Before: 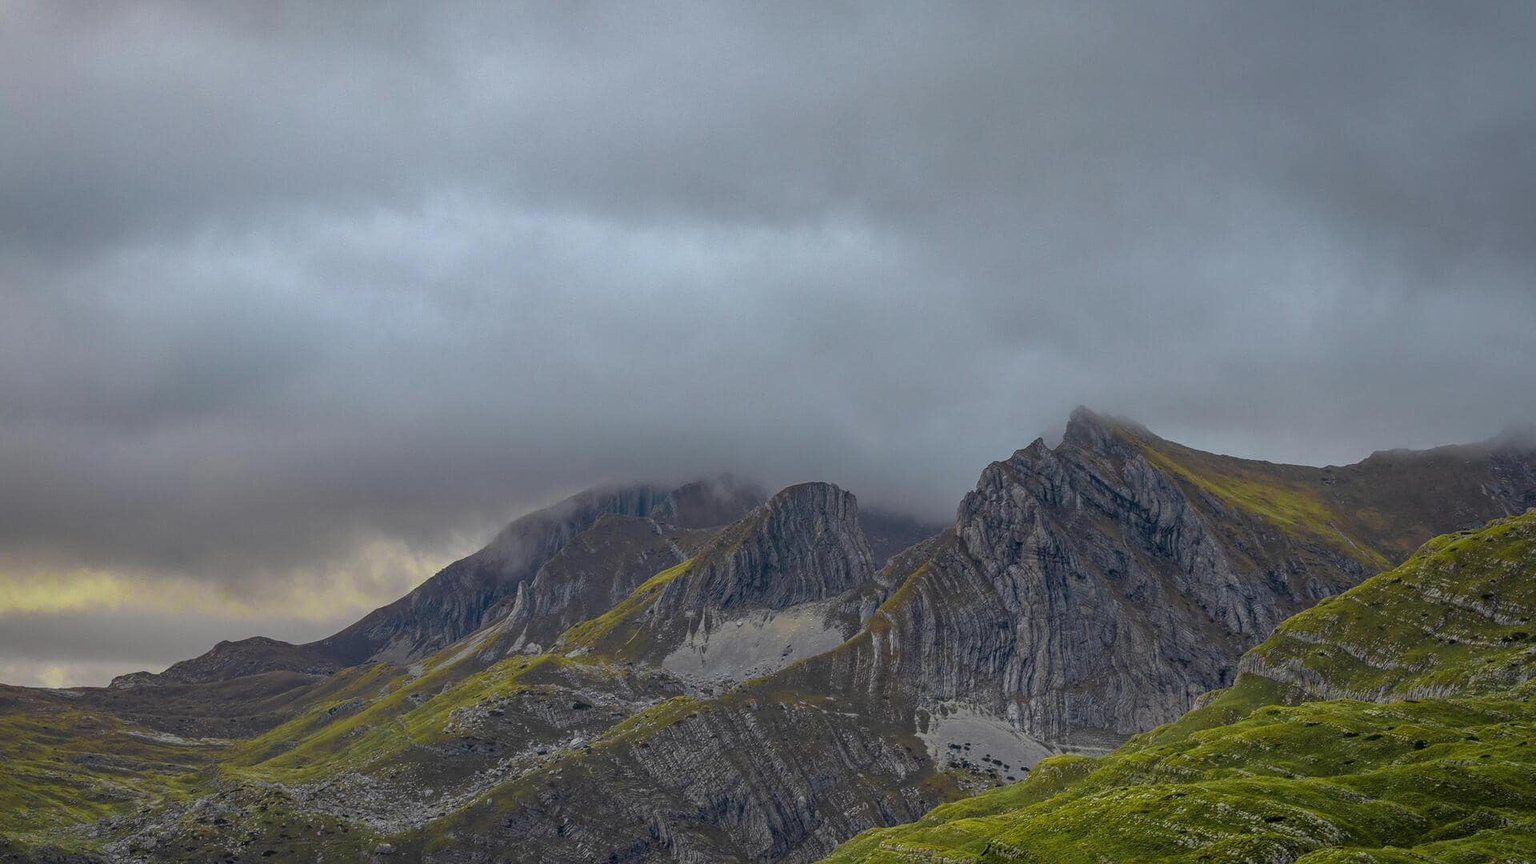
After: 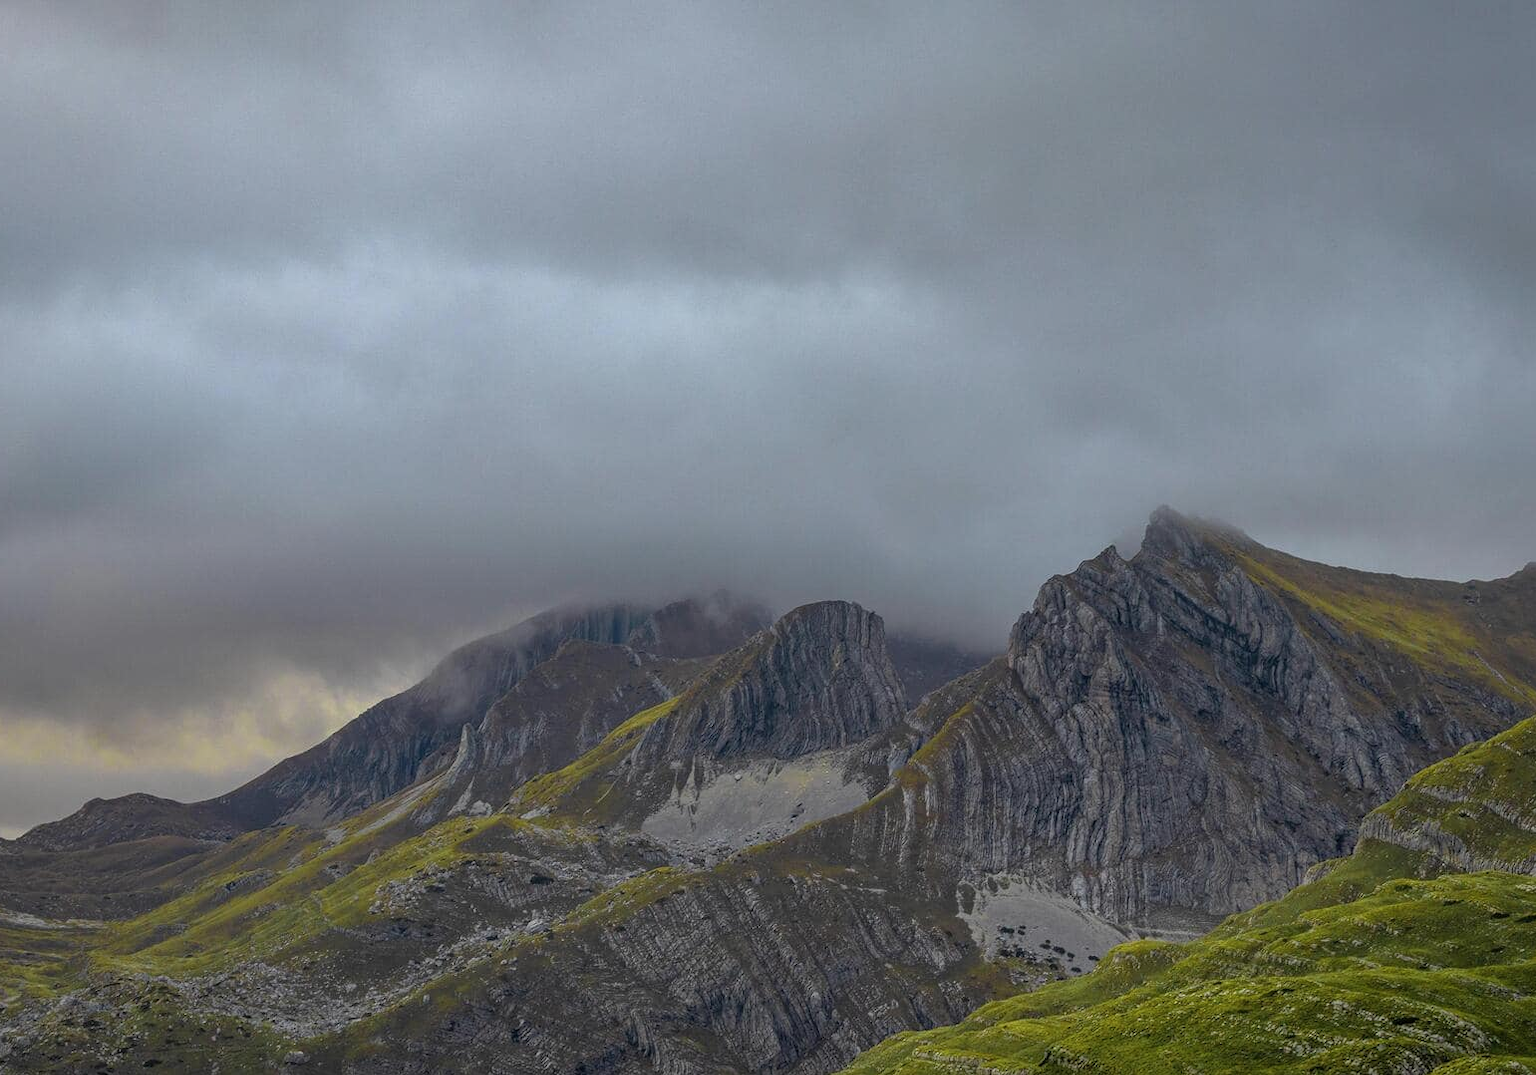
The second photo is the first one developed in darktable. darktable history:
crop and rotate: left 9.597%, right 10.134%
contrast brightness saturation: saturation -0.047
